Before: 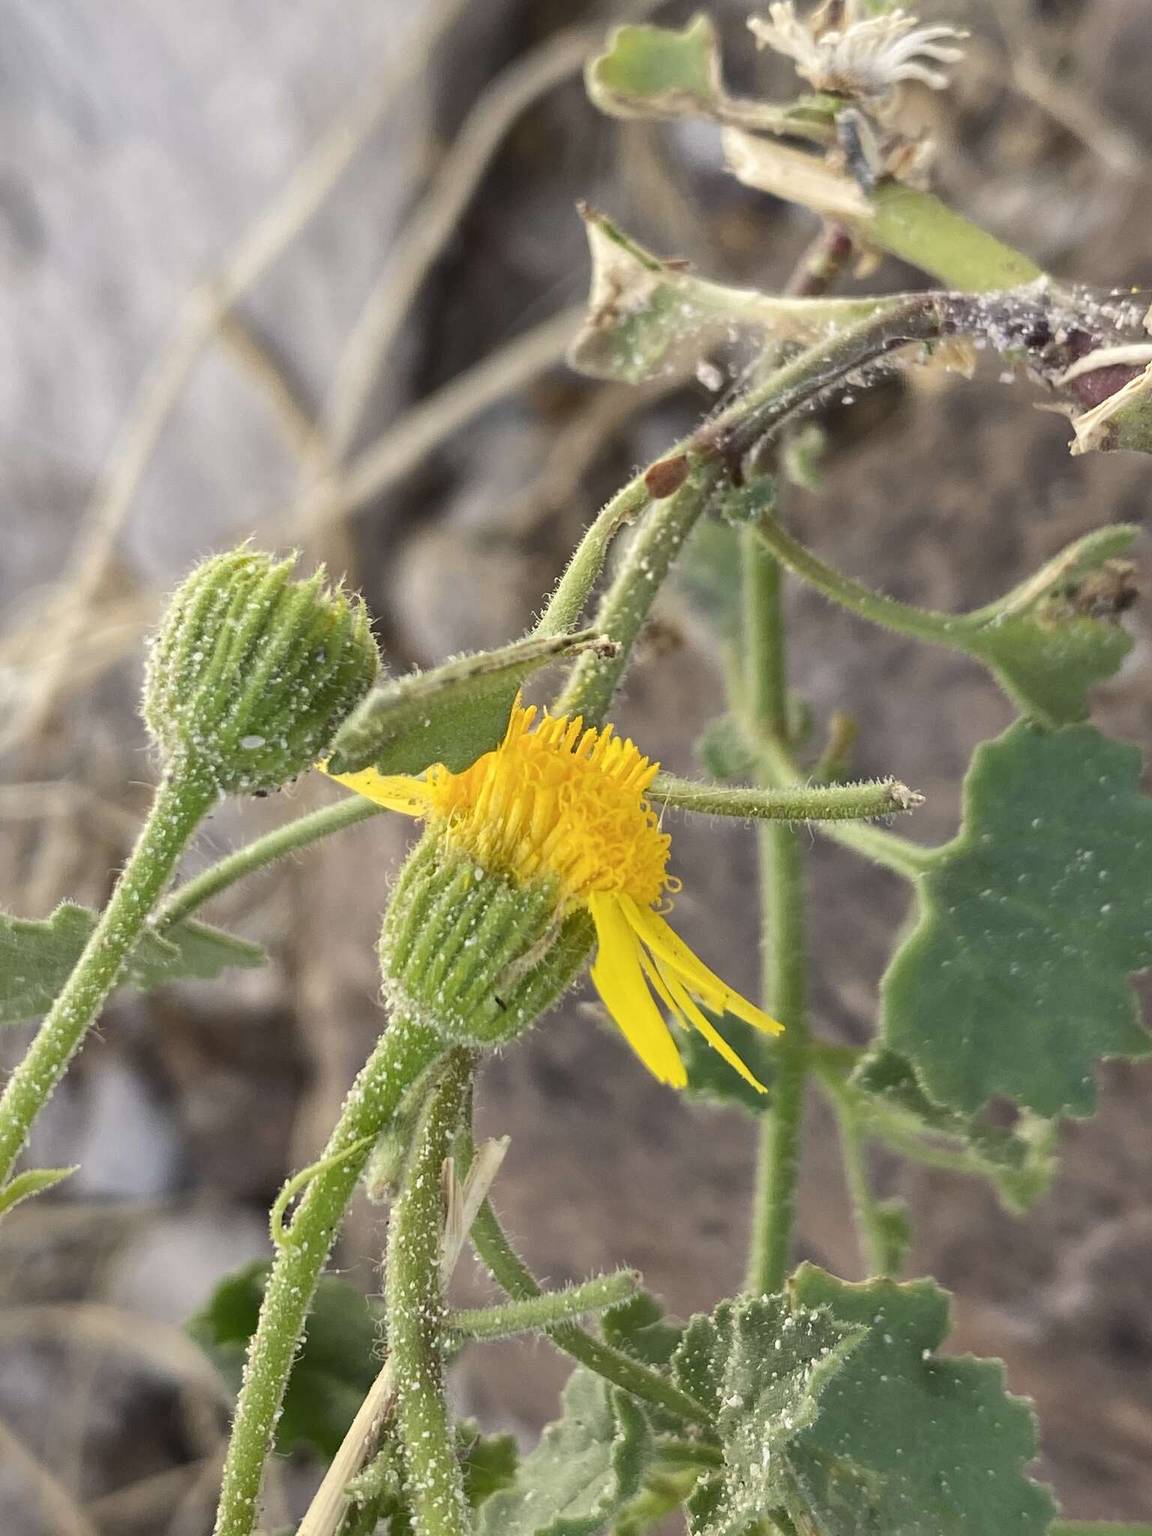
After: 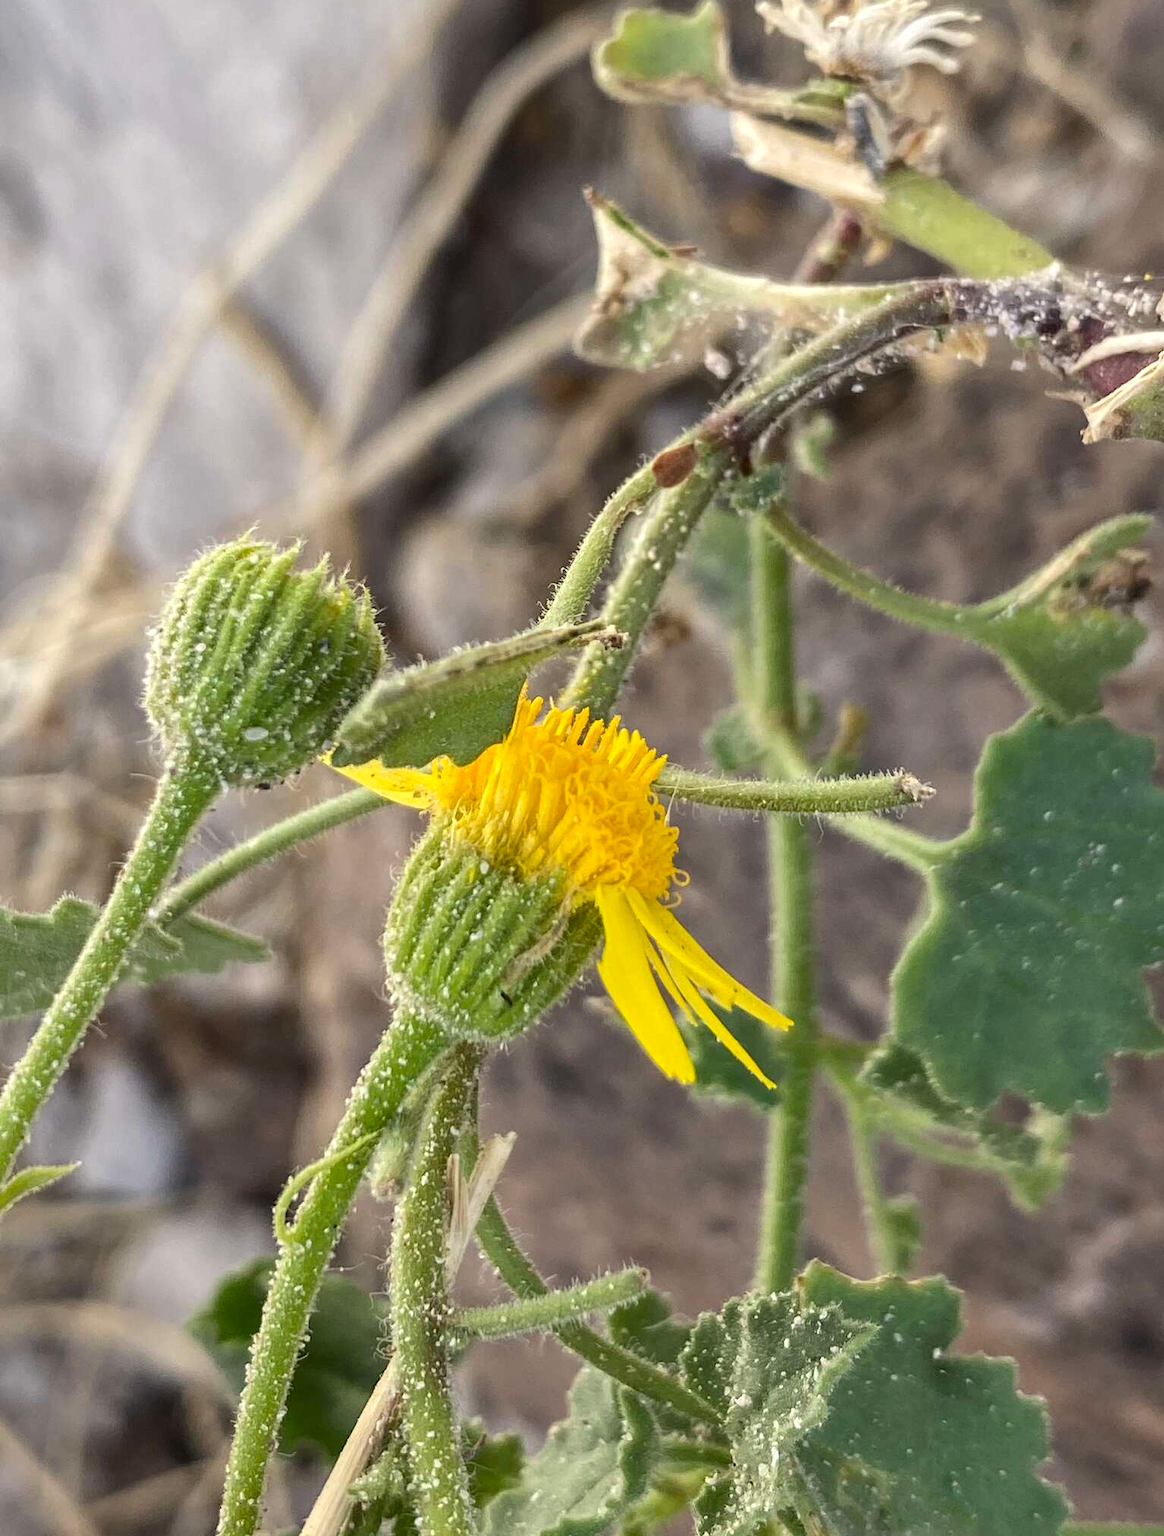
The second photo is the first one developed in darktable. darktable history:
local contrast: on, module defaults
crop: top 1.097%, right 0.02%
